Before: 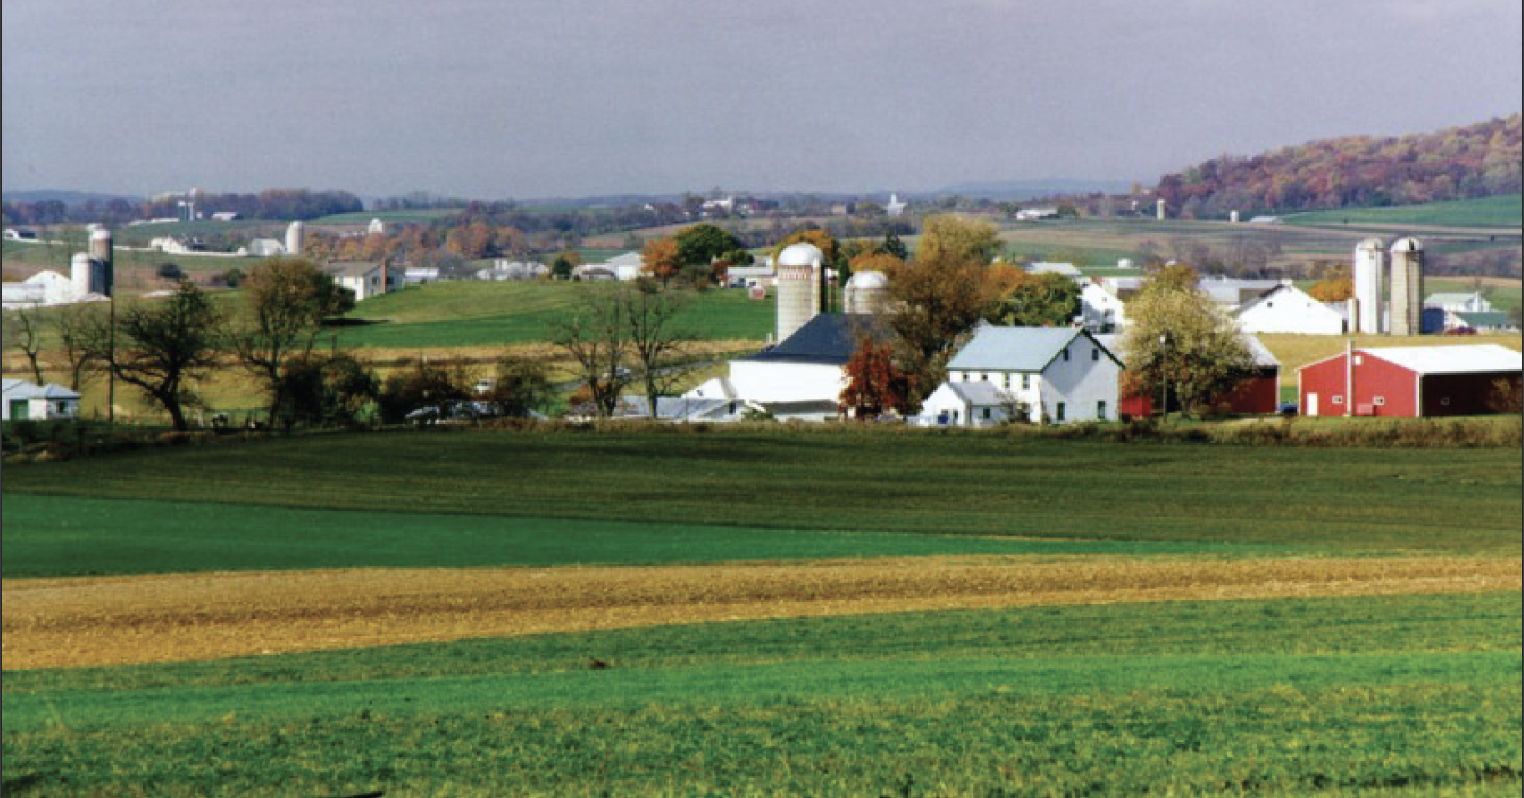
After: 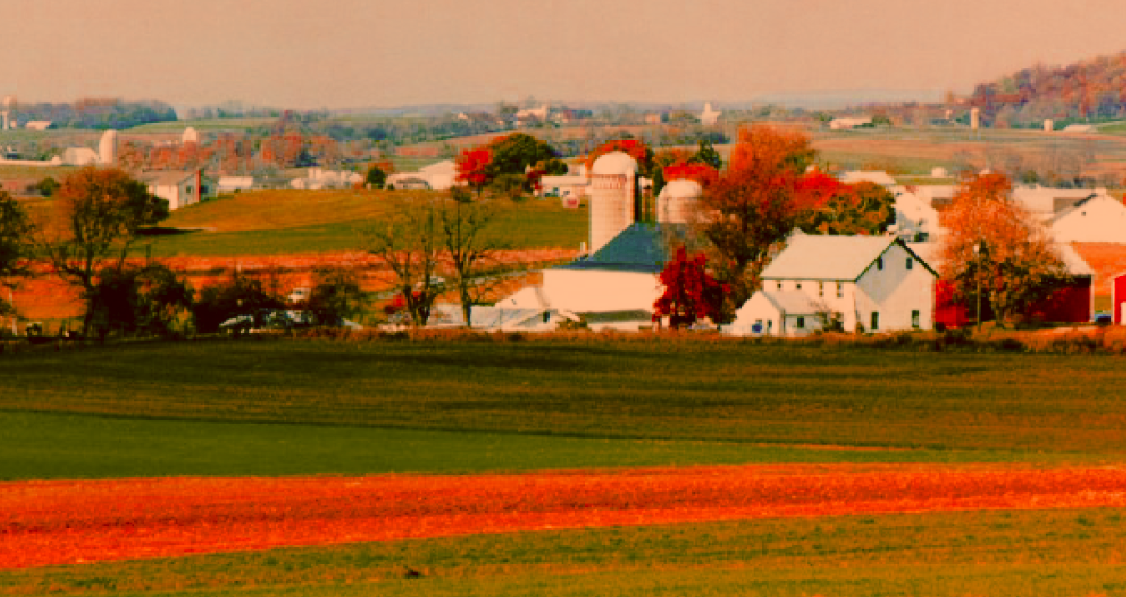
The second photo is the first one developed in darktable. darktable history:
crop and rotate: left 12.216%, top 11.41%, right 13.87%, bottom 13.735%
color correction: highlights a* 10.14, highlights b* 38.73, shadows a* 14.37, shadows b* 3.19
color balance rgb: shadows lift › chroma 11.367%, shadows lift › hue 133.54°, highlights gain › chroma 3.103%, highlights gain › hue 78.09°, perceptual saturation grading › global saturation 19.645%, global vibrance 20%
color zones: curves: ch0 [(0, 0.299) (0.25, 0.383) (0.456, 0.352) (0.736, 0.571)]; ch1 [(0, 0.63) (0.151, 0.568) (0.254, 0.416) (0.47, 0.558) (0.732, 0.37) (0.909, 0.492)]; ch2 [(0.004, 0.604) (0.158, 0.443) (0.257, 0.403) (0.761, 0.468)]
base curve: curves: ch0 [(0, 0) (0.028, 0.03) (0.121, 0.232) (0.46, 0.748) (0.859, 0.968) (1, 1)], preserve colors none
